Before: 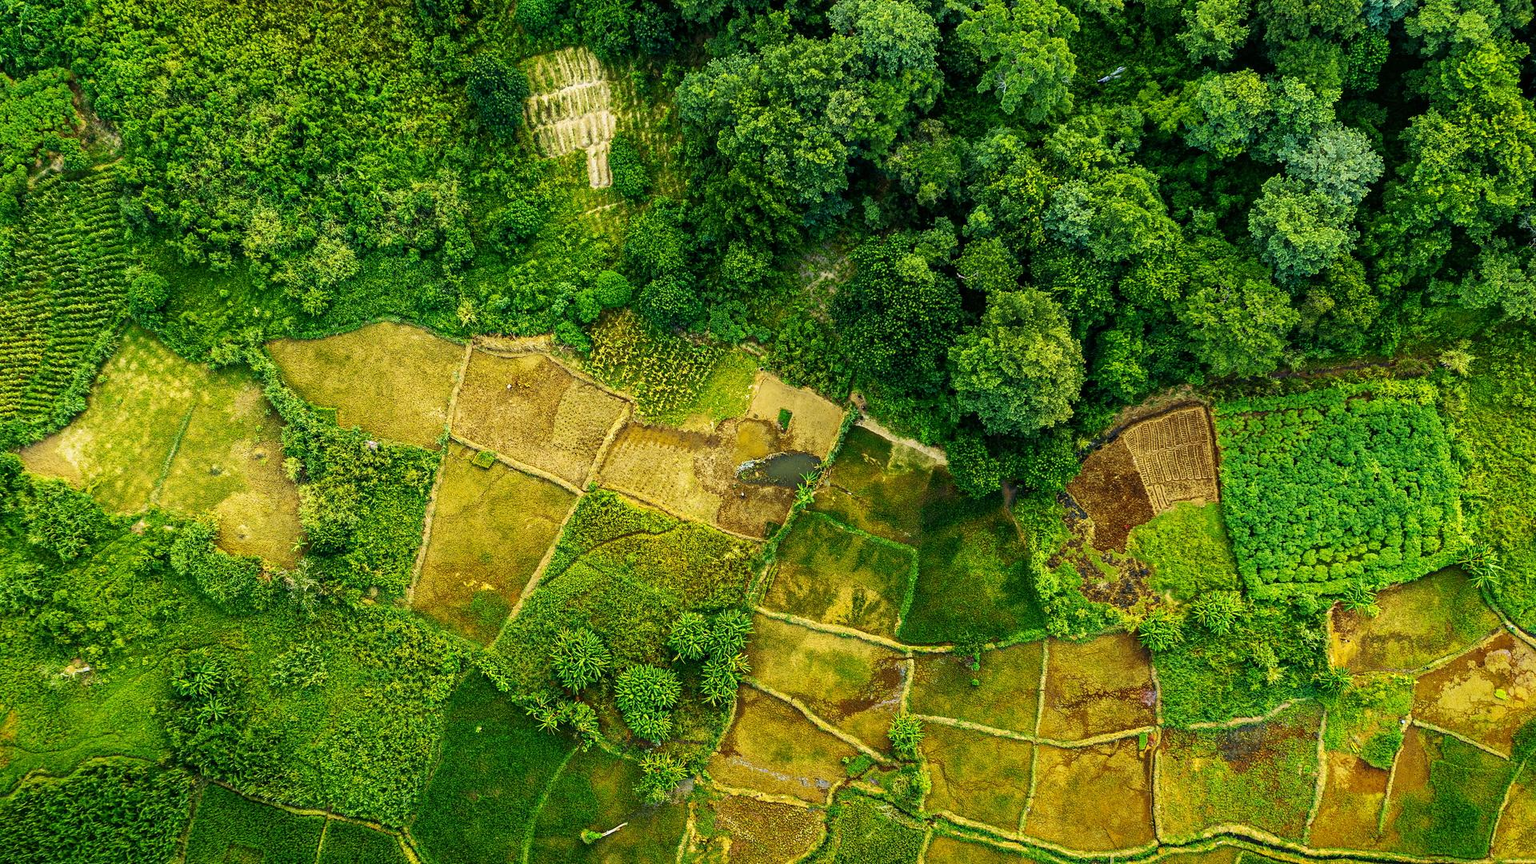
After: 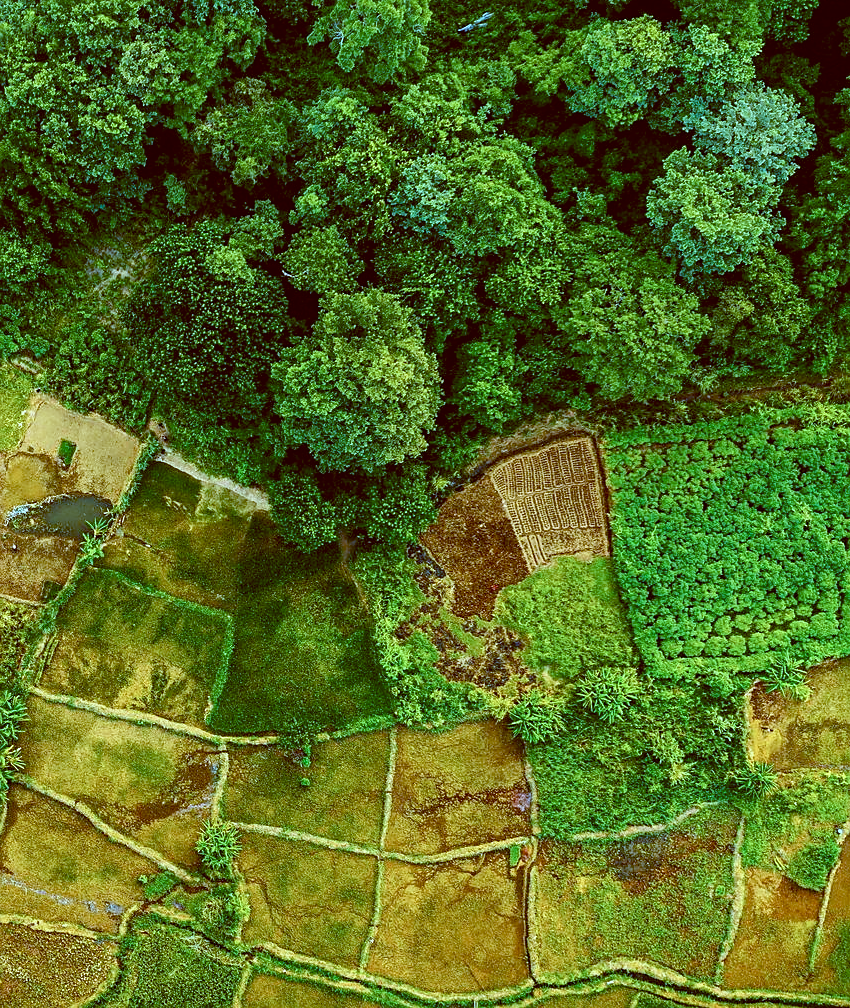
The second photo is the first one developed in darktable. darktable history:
color correction: highlights a* -9.73, highlights b* -21.22
tone equalizer: on, module defaults
color balance: lift [1, 1.015, 1.004, 0.985], gamma [1, 0.958, 0.971, 1.042], gain [1, 0.956, 0.977, 1.044]
sharpen: radius 1.559, amount 0.373, threshold 1.271
crop: left 47.628%, top 6.643%, right 7.874%
